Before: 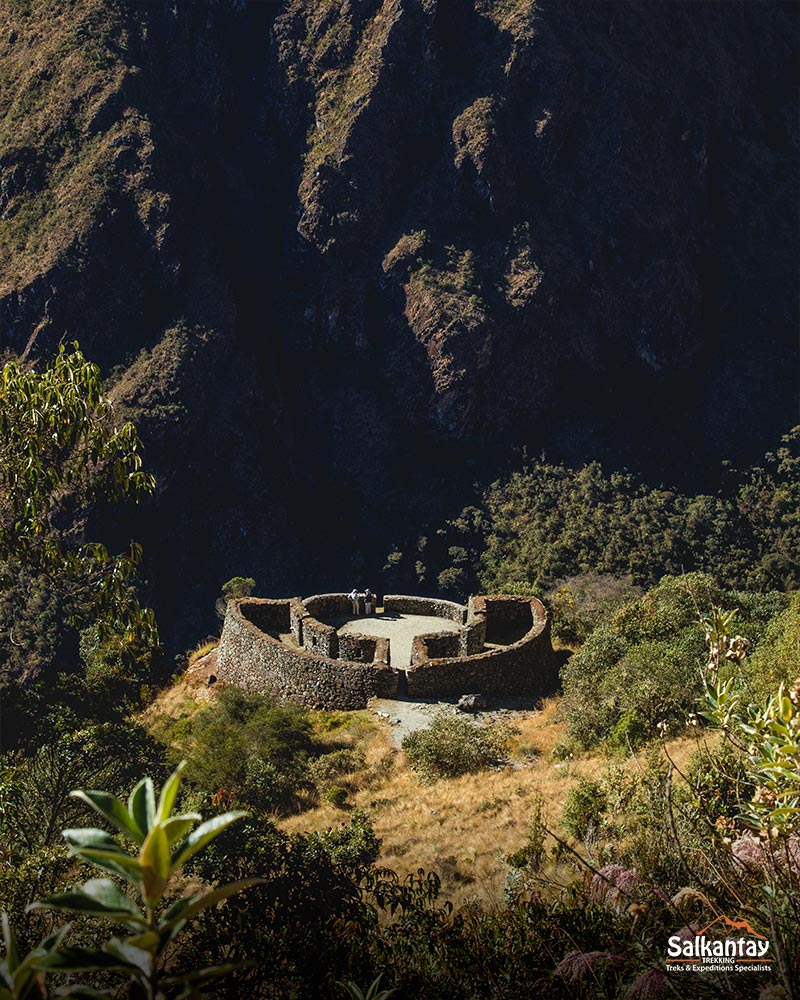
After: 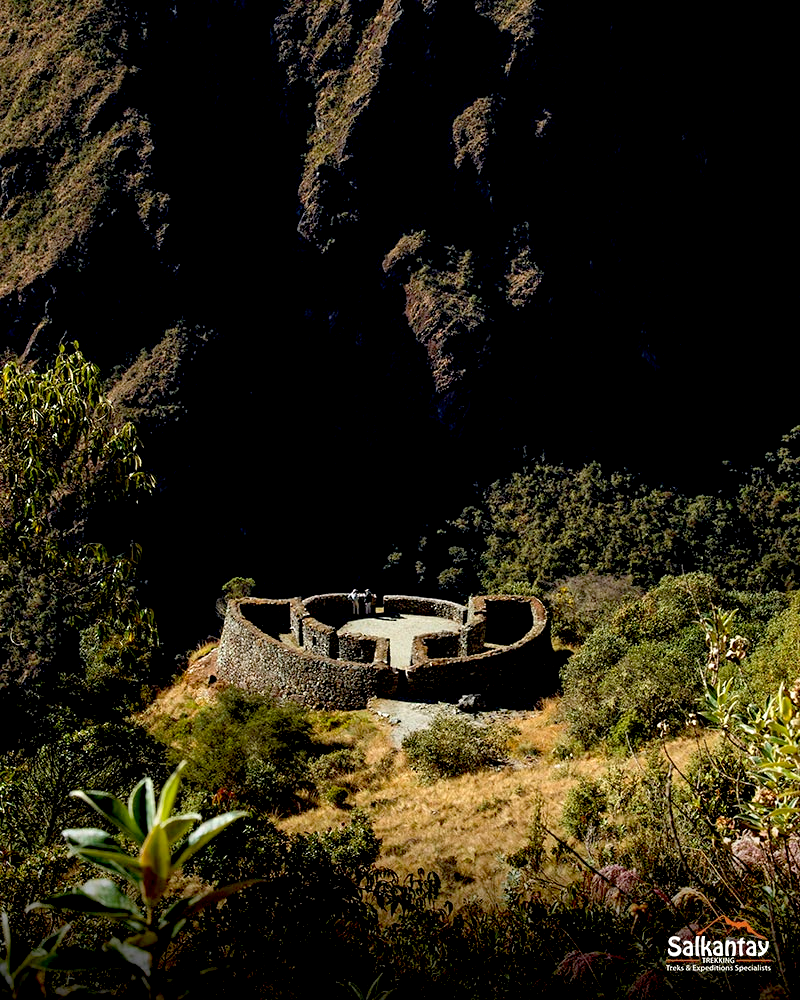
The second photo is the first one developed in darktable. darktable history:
exposure: black level correction 0.024, exposure 0.181 EV, compensate exposure bias true, compensate highlight preservation false
